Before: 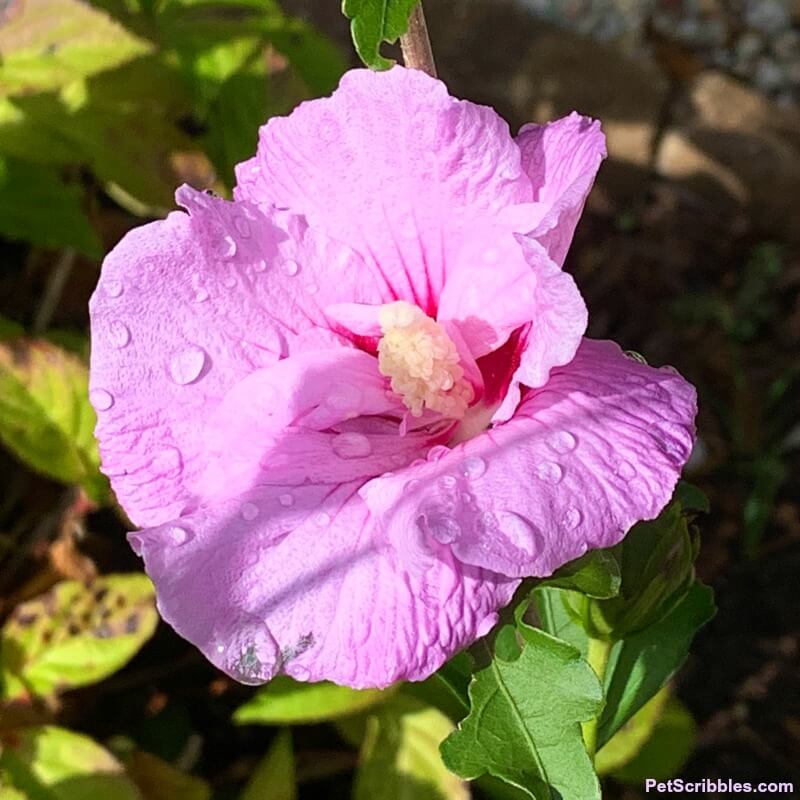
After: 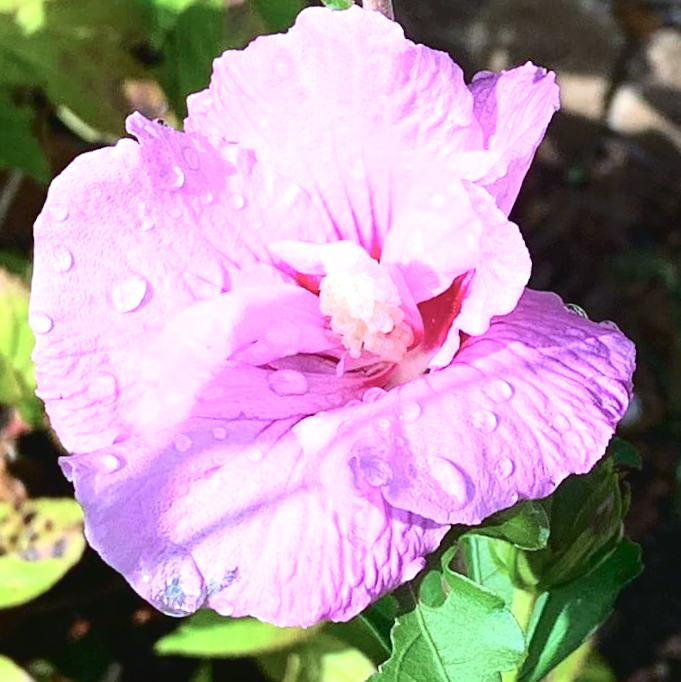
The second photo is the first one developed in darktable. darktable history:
tone curve: curves: ch0 [(0, 0) (0.003, 0.04) (0.011, 0.04) (0.025, 0.043) (0.044, 0.049) (0.069, 0.066) (0.1, 0.095) (0.136, 0.121) (0.177, 0.154) (0.224, 0.211) (0.277, 0.281) (0.335, 0.358) (0.399, 0.452) (0.468, 0.54) (0.543, 0.628) (0.623, 0.721) (0.709, 0.801) (0.801, 0.883) (0.898, 0.948) (1, 1)], color space Lab, independent channels
crop and rotate: angle -3.23°, left 5.429%, top 5.22%, right 4.789%, bottom 4.744%
exposure: exposure 0.606 EV, compensate highlight preservation false
color calibration: illuminant custom, x 0.388, y 0.387, temperature 3832.46 K
